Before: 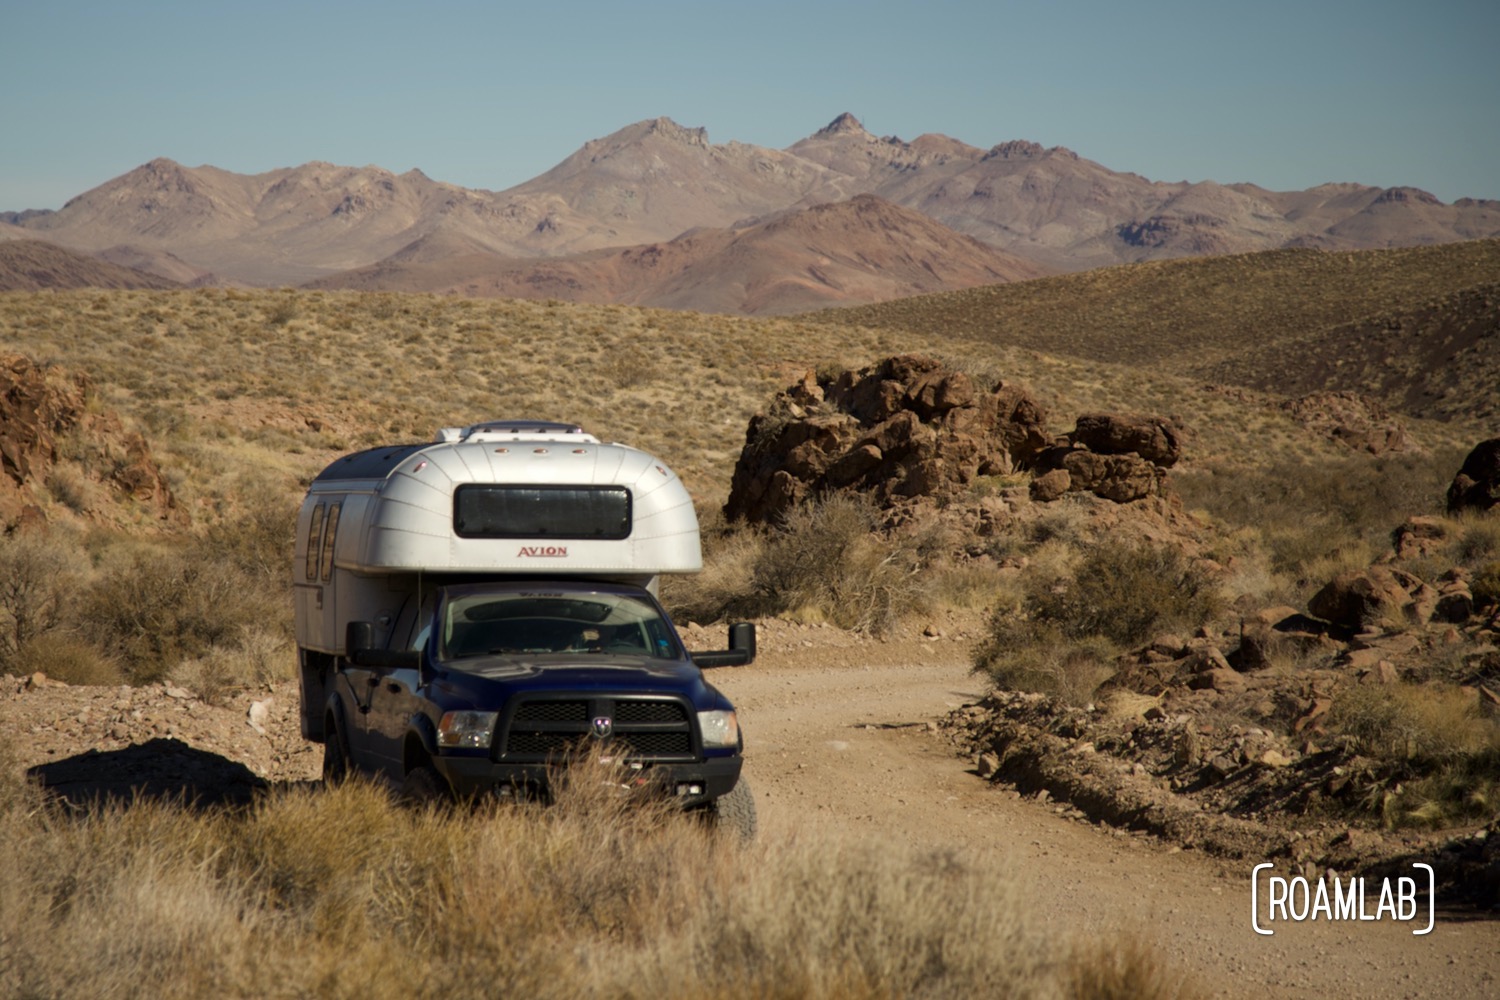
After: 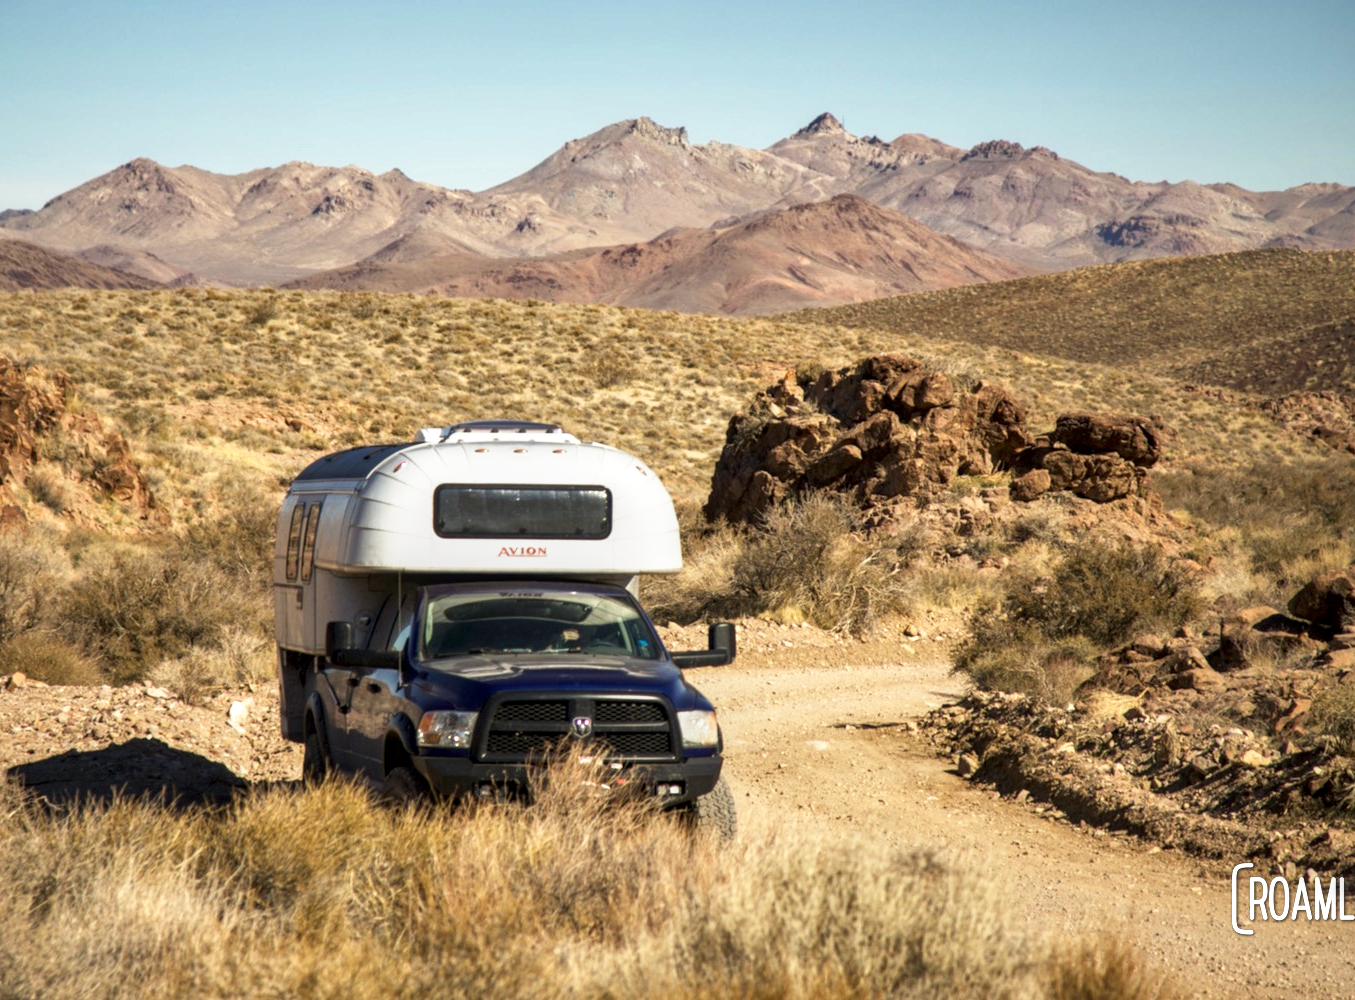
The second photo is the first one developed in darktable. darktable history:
base curve: curves: ch0 [(0, 0) (0.495, 0.917) (1, 1)], preserve colors none
local contrast: on, module defaults
crop and rotate: left 1.347%, right 8.274%
shadows and highlights: low approximation 0.01, soften with gaussian
